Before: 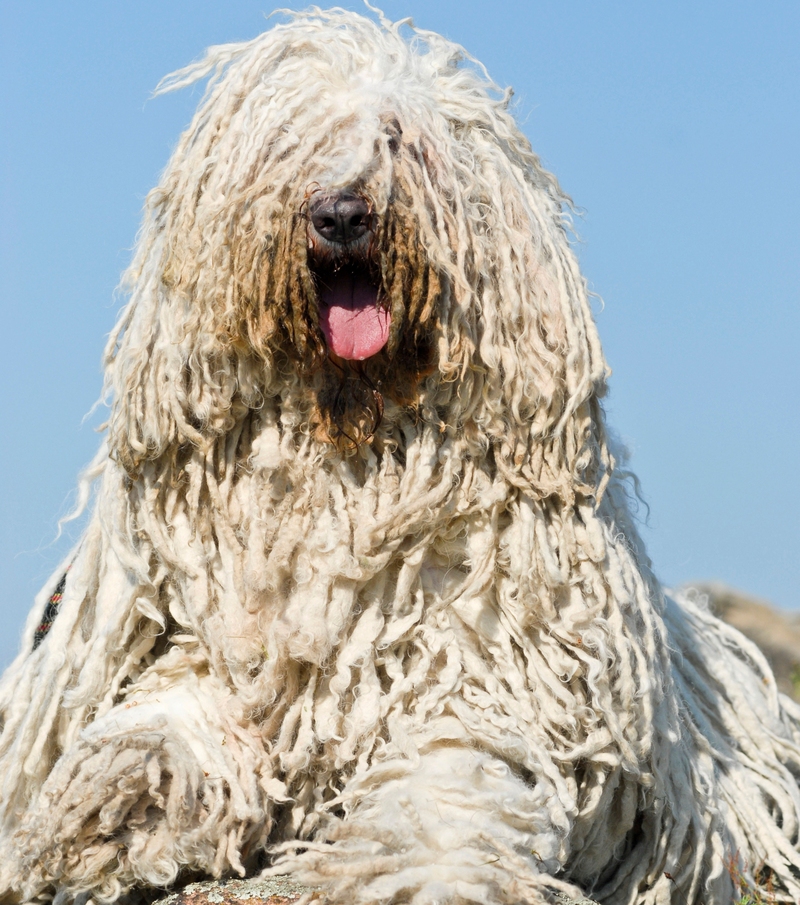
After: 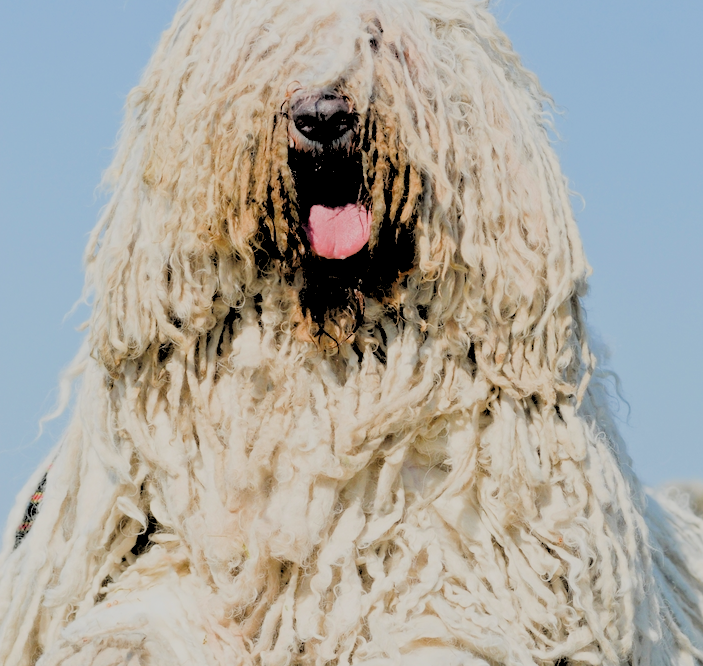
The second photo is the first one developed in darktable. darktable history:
crop and rotate: left 2.425%, top 11.305%, right 9.6%, bottom 15.08%
filmic rgb: black relative exposure -7.32 EV, white relative exposure 5.09 EV, hardness 3.2
rgb levels: levels [[0.027, 0.429, 0.996], [0, 0.5, 1], [0, 0.5, 1]]
